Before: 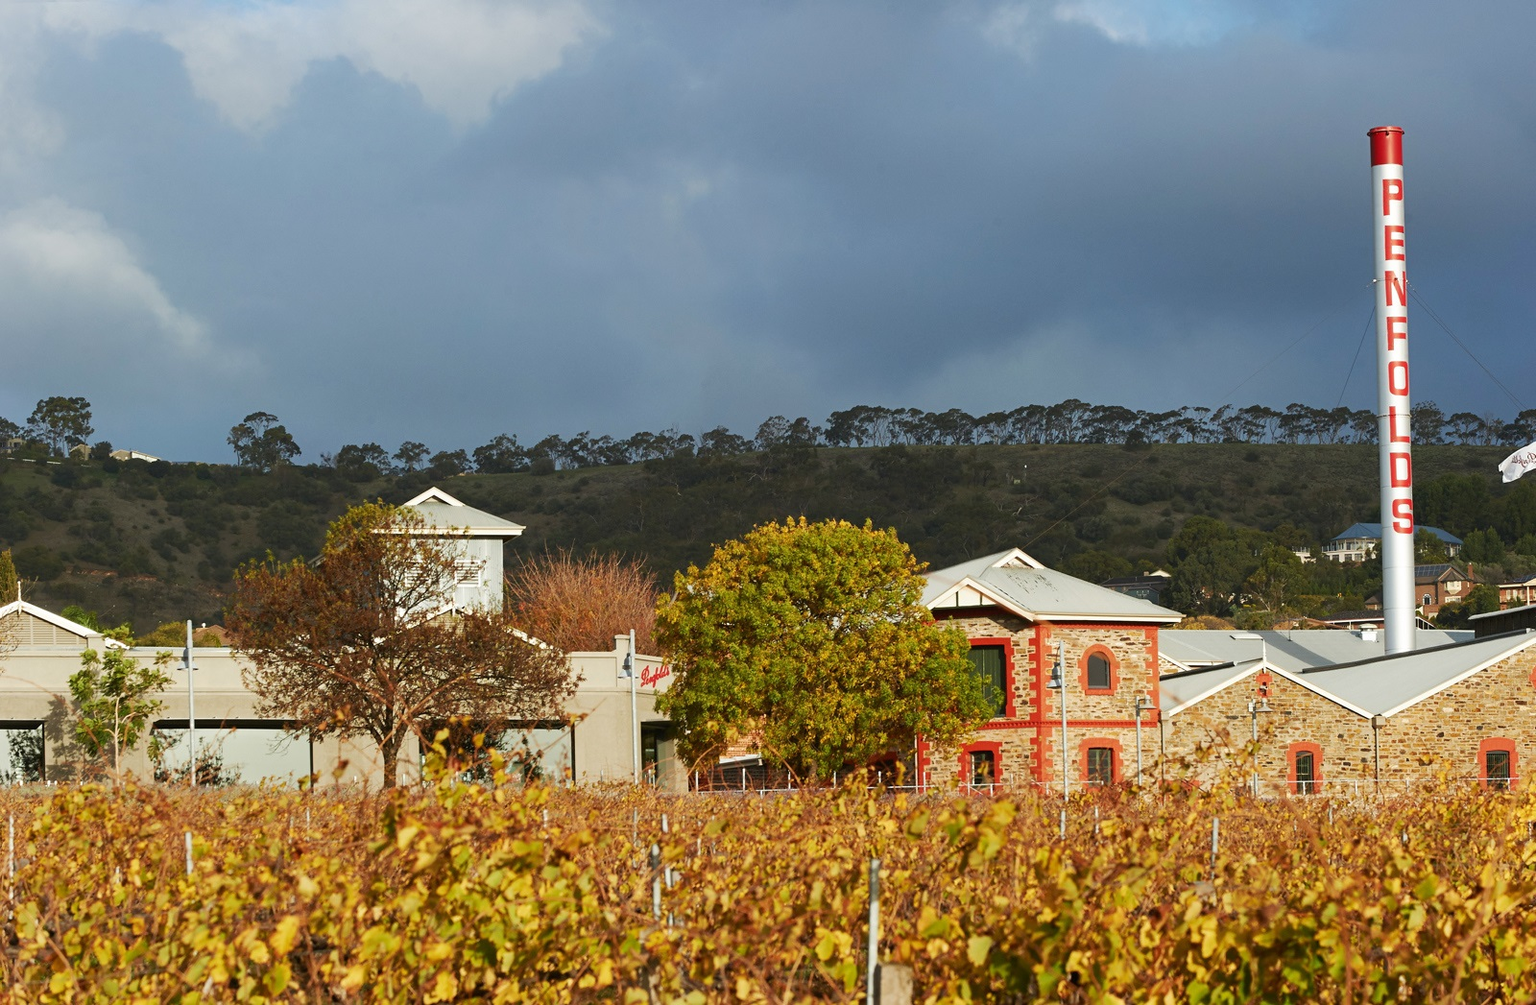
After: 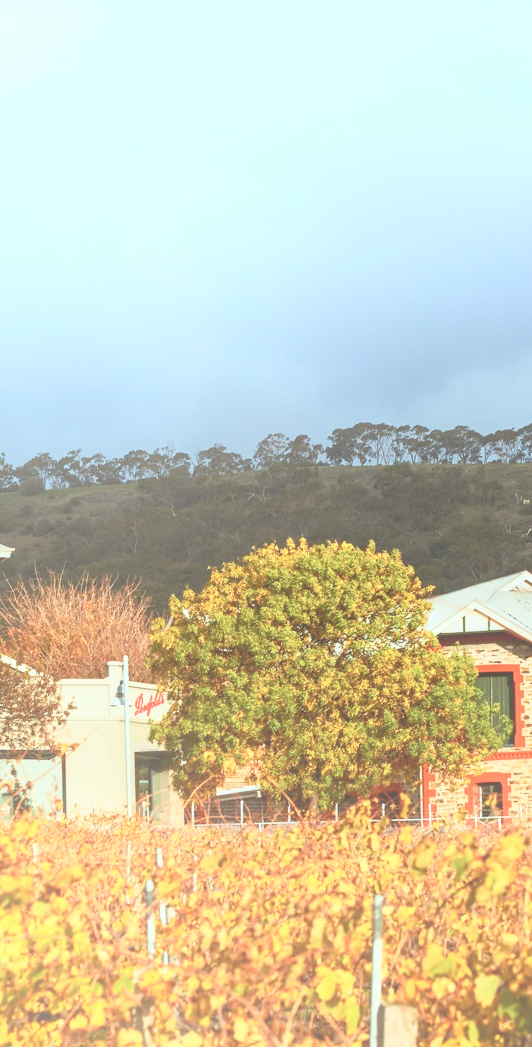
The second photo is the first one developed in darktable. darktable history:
local contrast: on, module defaults
crop: left 33.36%, right 33.36%
contrast brightness saturation: contrast 0.39, brightness 0.53
bloom: size 40%
exposure: exposure -0.242 EV, compensate highlight preservation false
color correction: highlights a* -4.98, highlights b* -3.76, shadows a* 3.83, shadows b* 4.08
shadows and highlights: shadows -40.15, highlights 62.88, soften with gaussian
